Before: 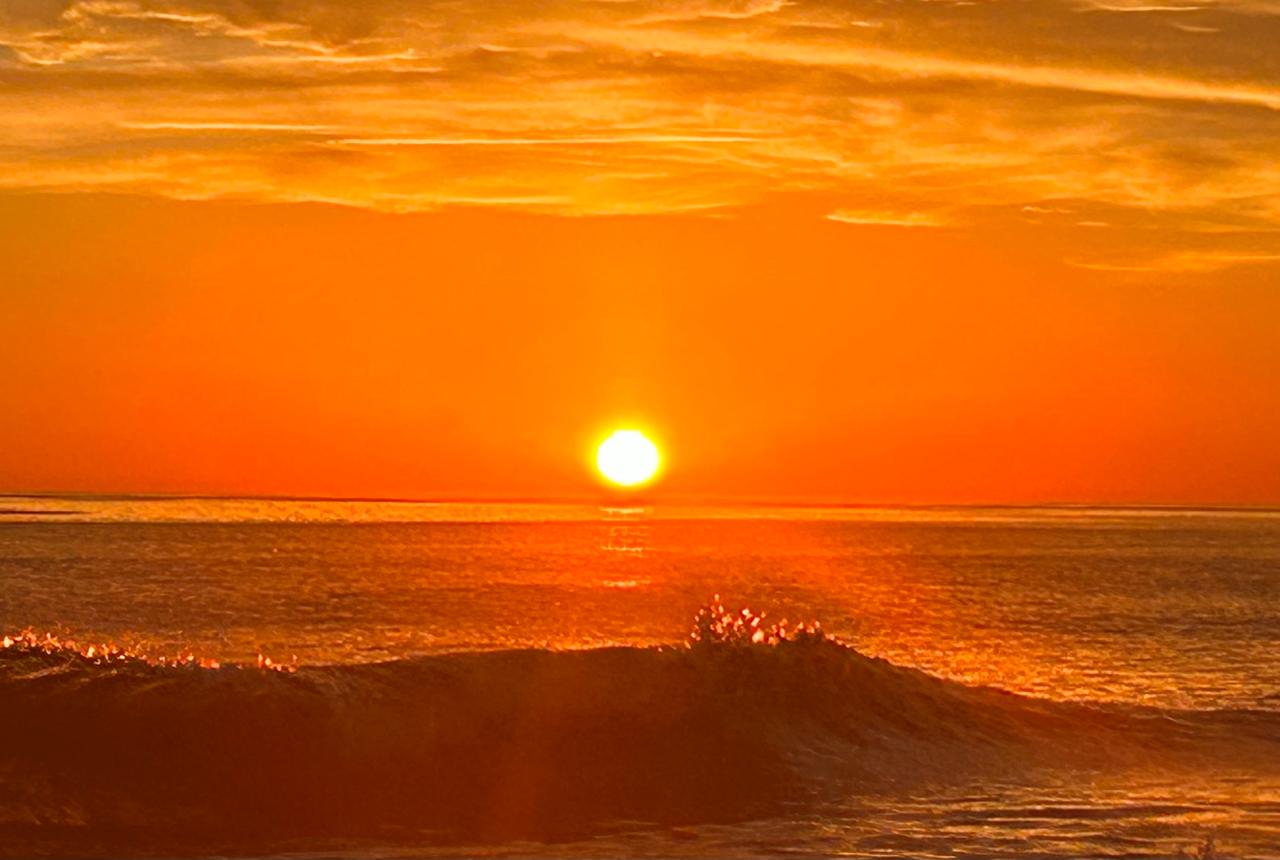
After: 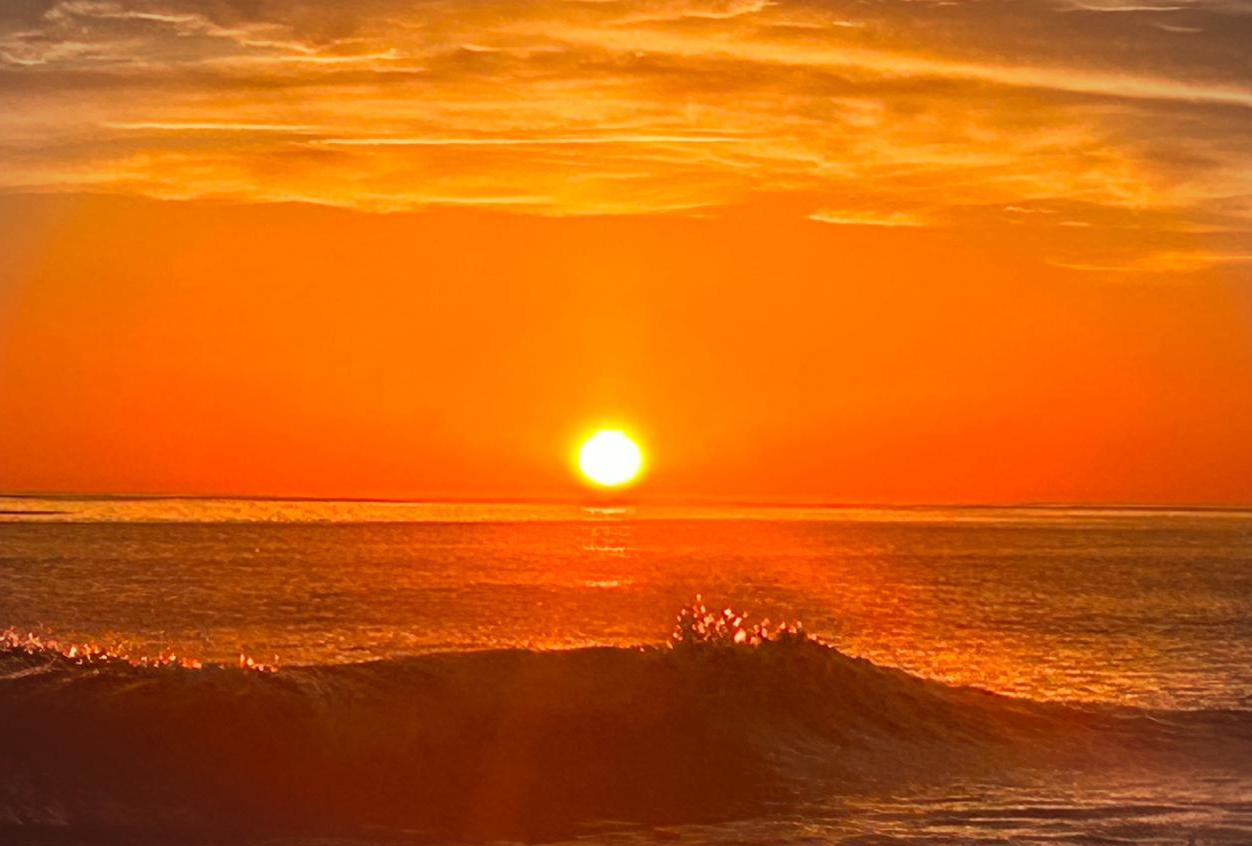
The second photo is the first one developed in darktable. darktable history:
vignetting: fall-off start 99.67%, width/height ratio 1.323, unbound false
crop and rotate: left 1.436%, right 0.698%, bottom 1.612%
velvia: on, module defaults
